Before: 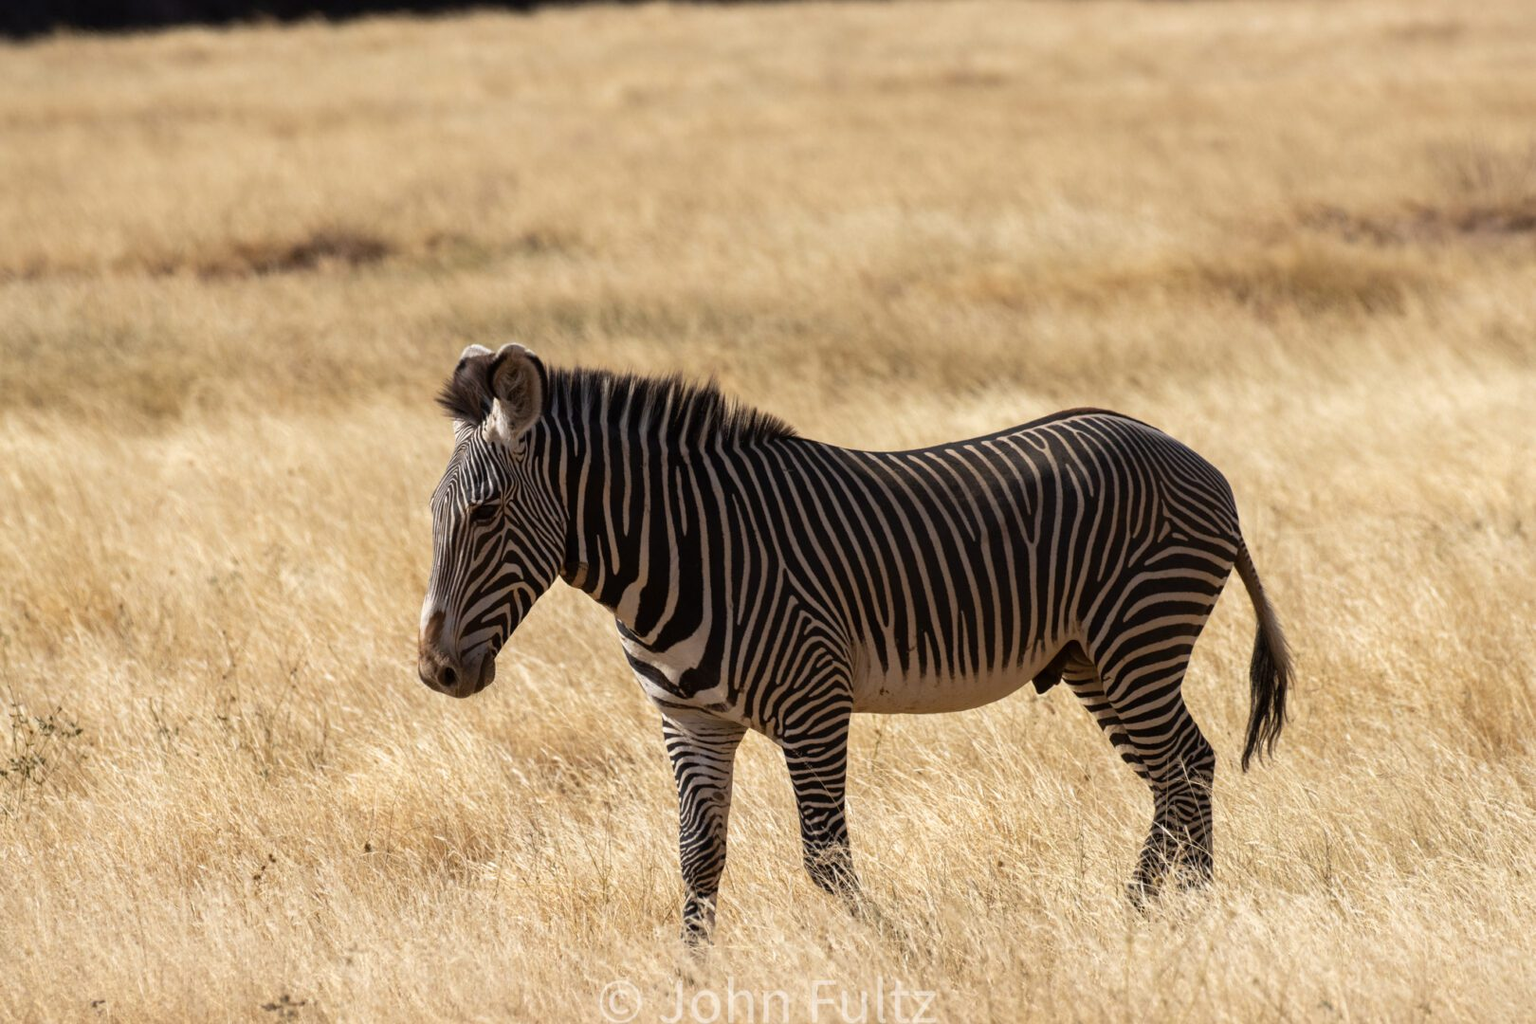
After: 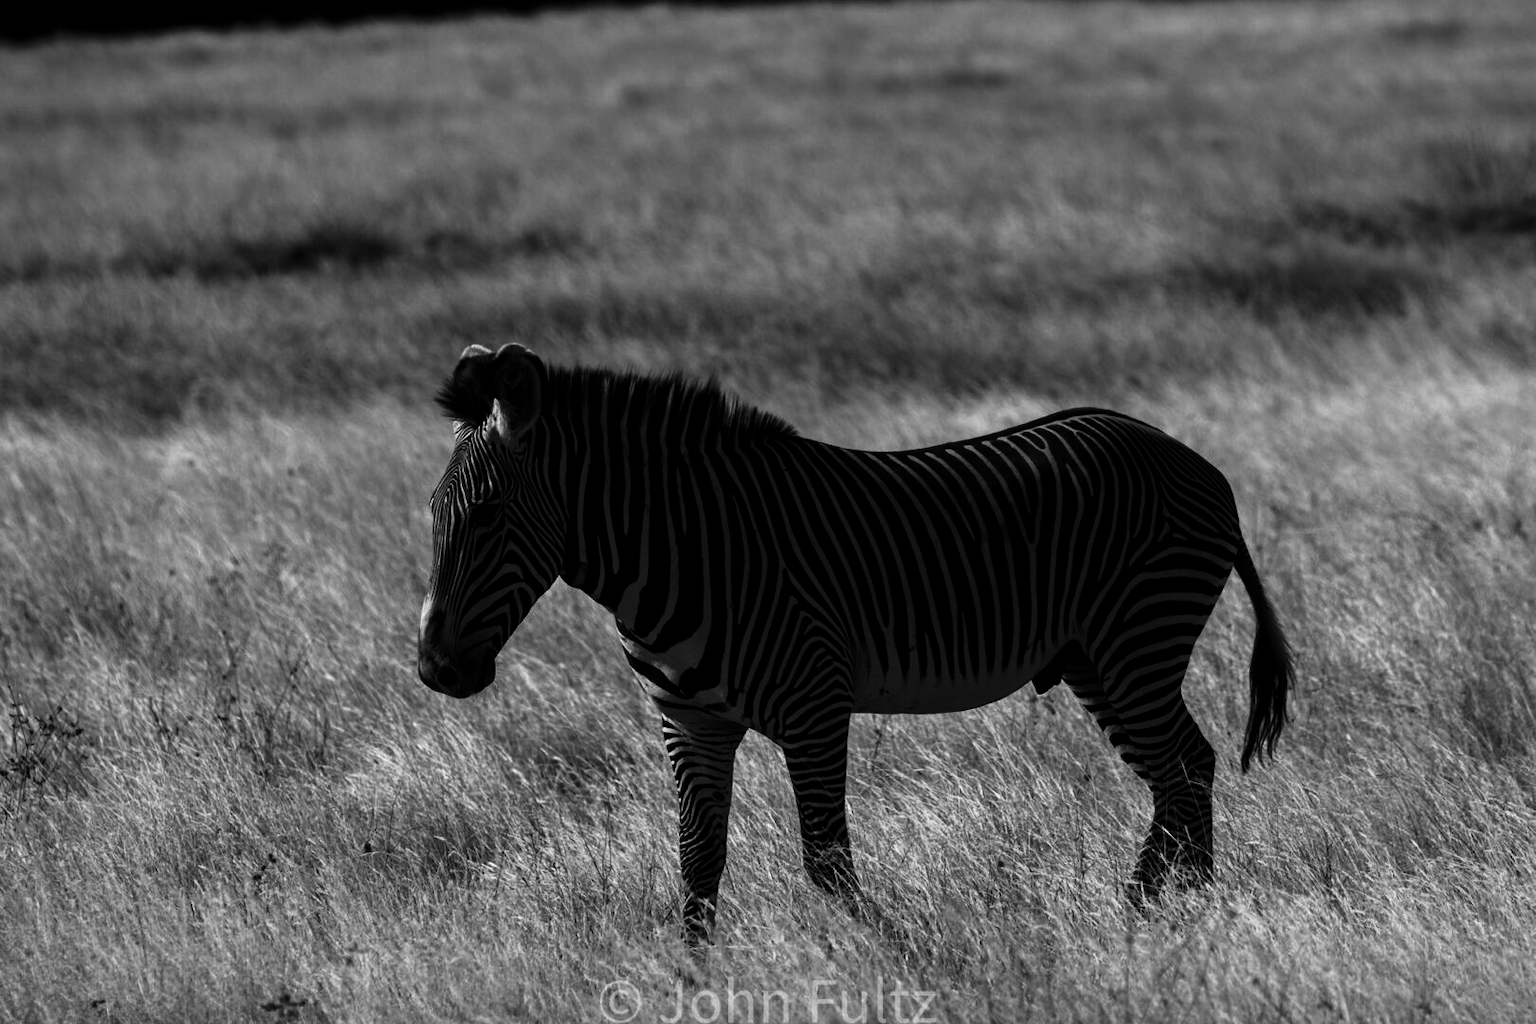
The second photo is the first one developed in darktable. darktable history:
contrast brightness saturation: contrast 0.016, brightness -0.999, saturation -0.991
